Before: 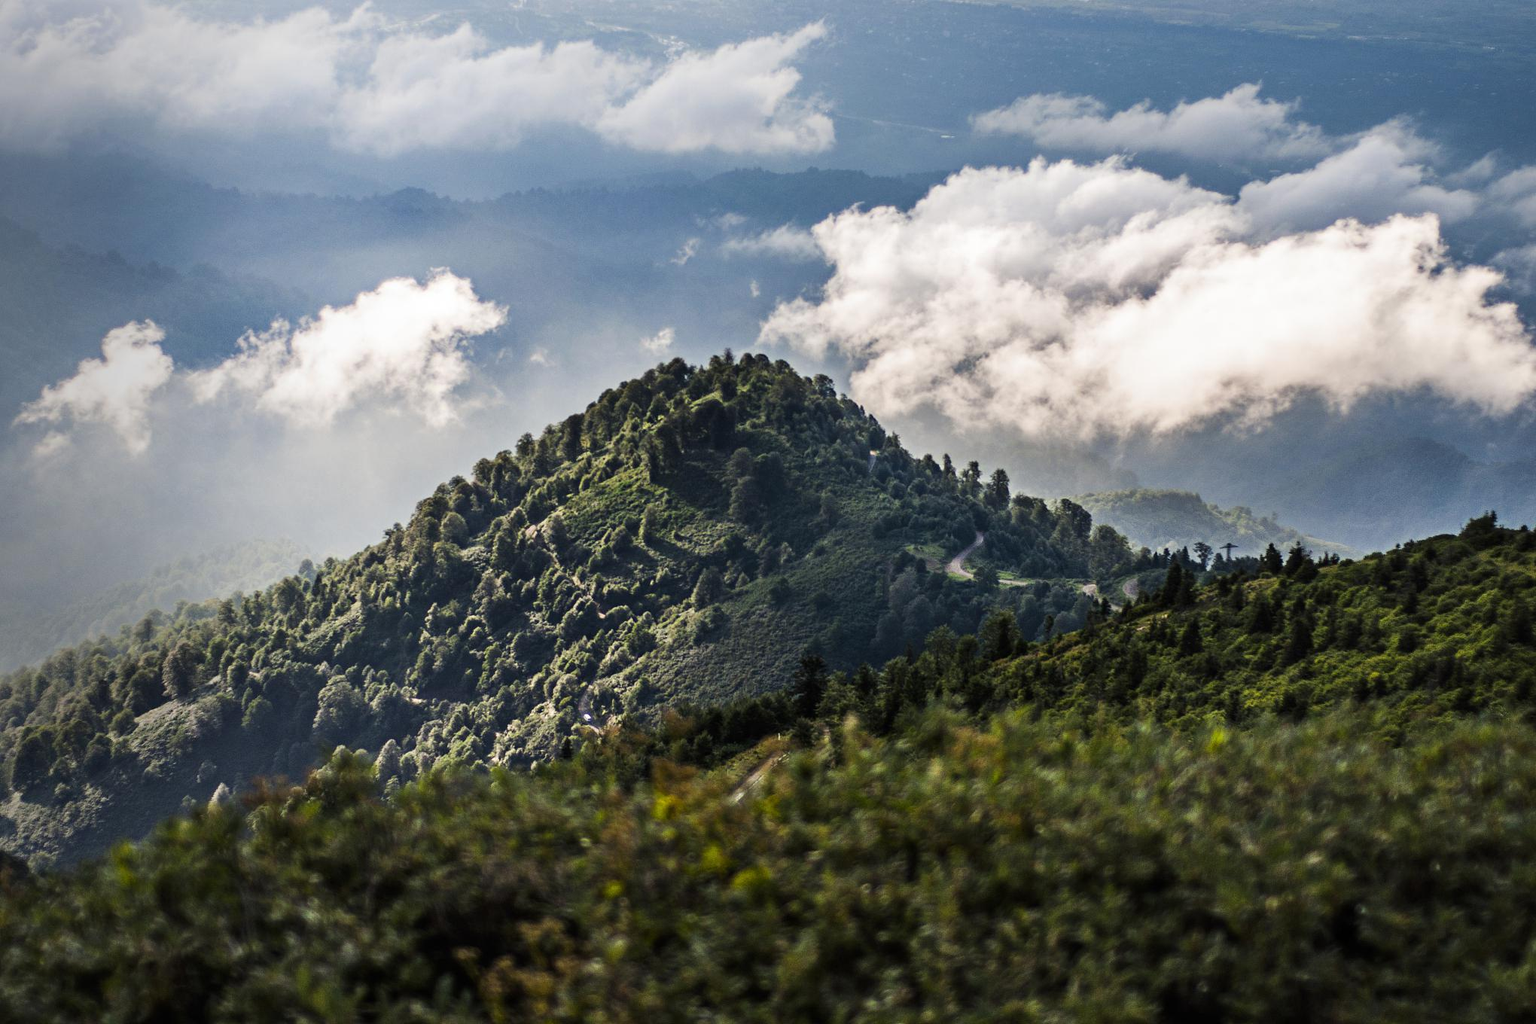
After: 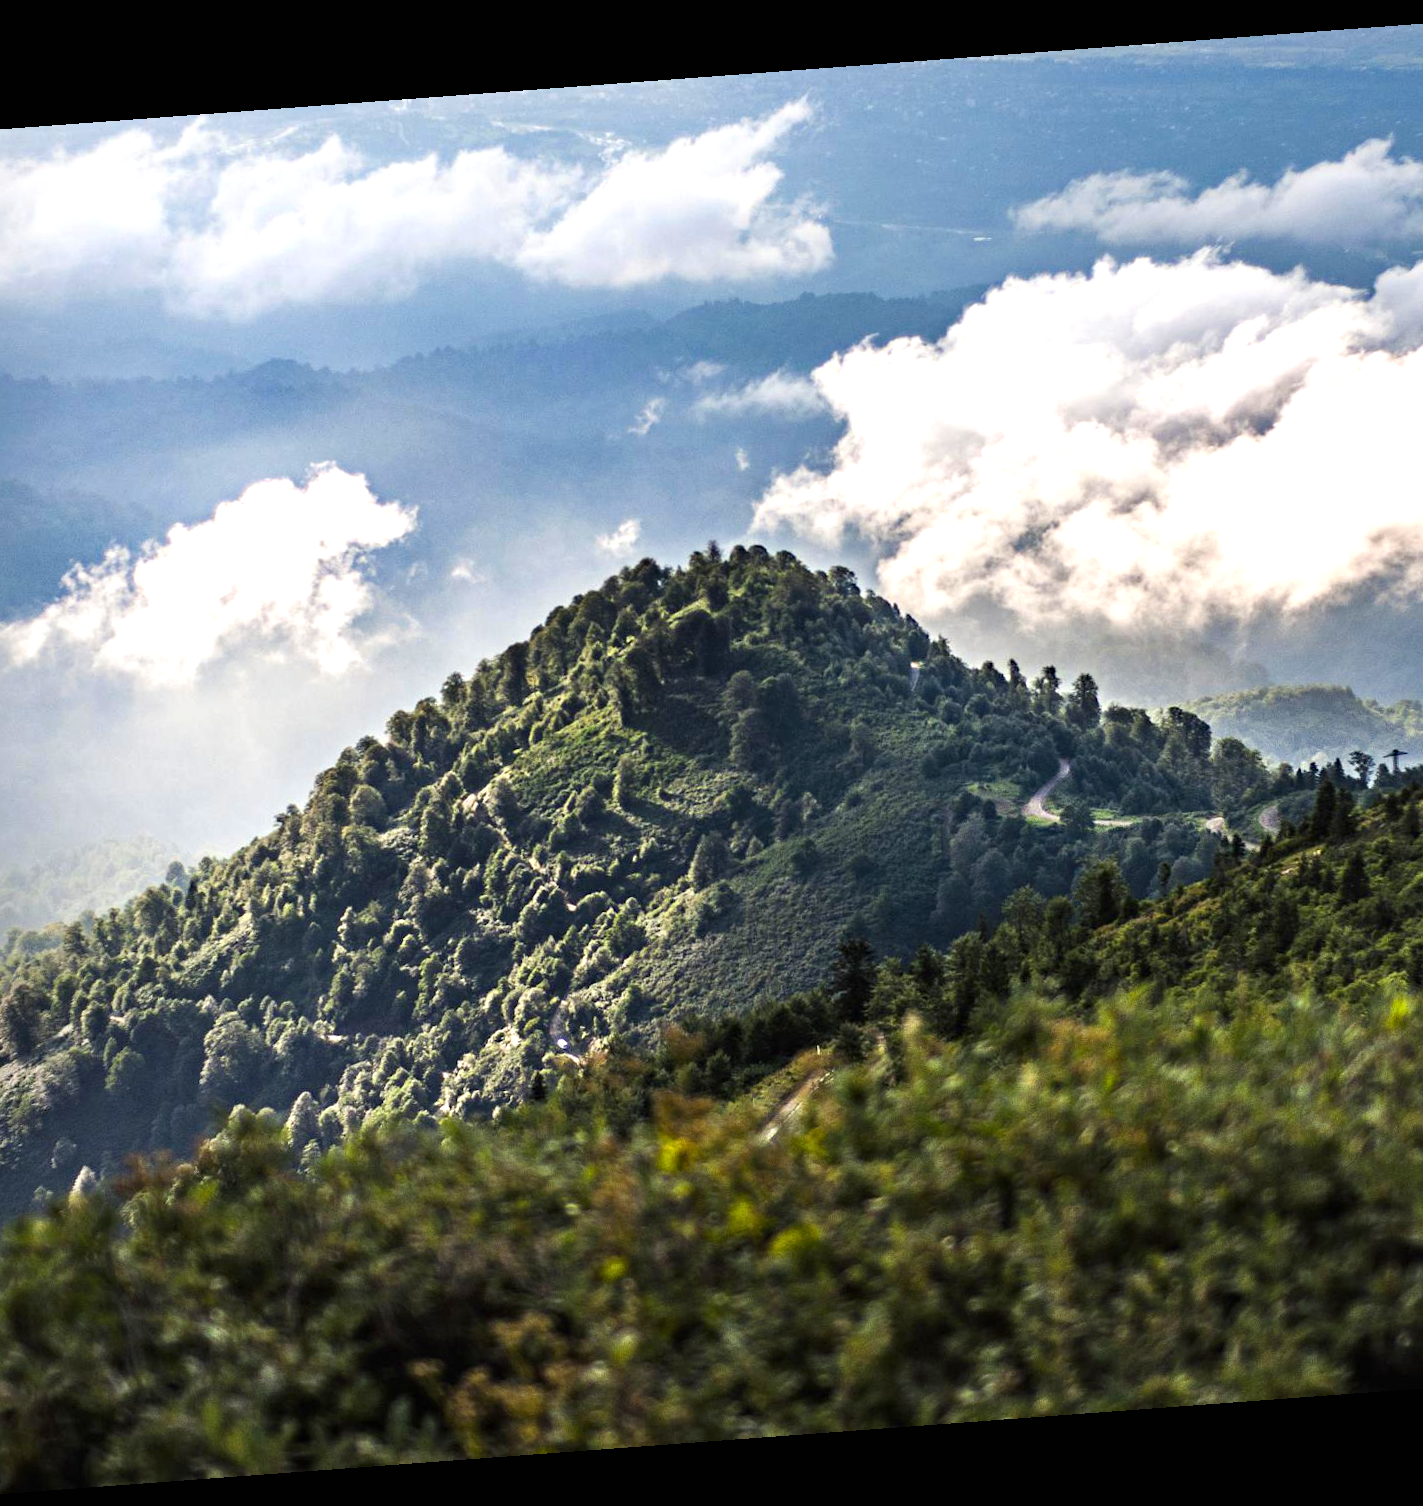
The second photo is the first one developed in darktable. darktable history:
crop and rotate: left 13.409%, right 19.924%
rotate and perspective: rotation -4.25°, automatic cropping off
exposure: black level correction 0, exposure 0.7 EV, compensate exposure bias true, compensate highlight preservation false
haze removal: compatibility mode true, adaptive false
